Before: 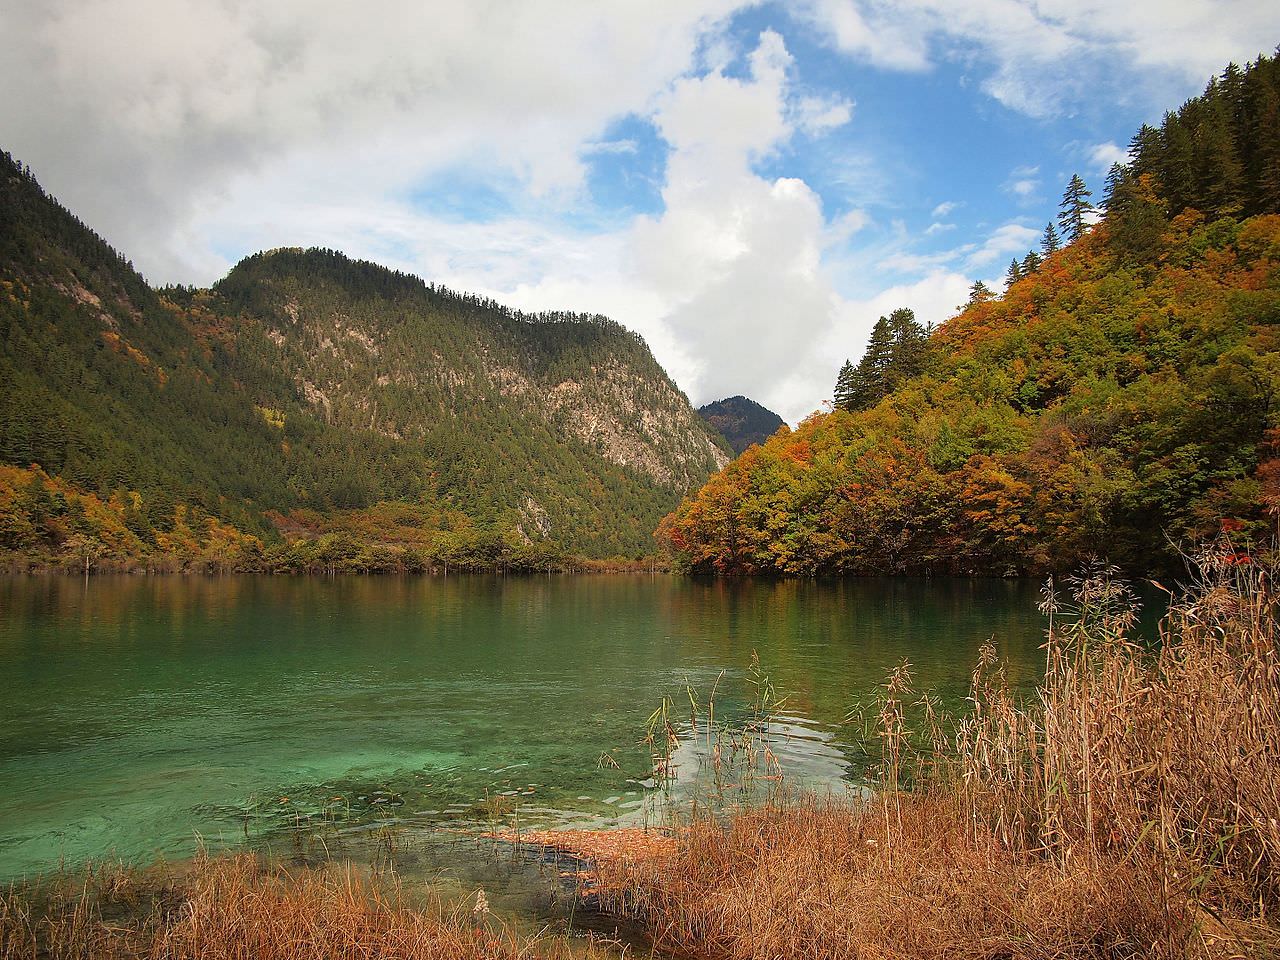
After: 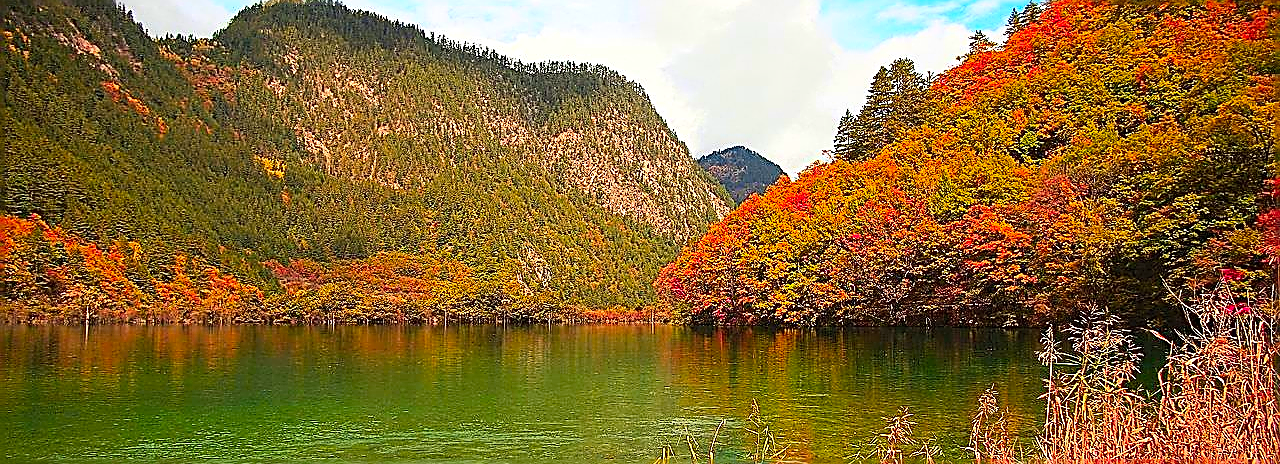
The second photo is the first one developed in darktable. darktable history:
crop and rotate: top 26.056%, bottom 25.543%
tone curve: color space Lab, linked channels, preserve colors none
color zones: curves: ch1 [(0.235, 0.558) (0.75, 0.5)]; ch2 [(0.25, 0.462) (0.749, 0.457)], mix 25.94%
contrast brightness saturation: contrast 0.2, brightness 0.2, saturation 0.8
sharpen: amount 2
exposure: exposure 0.127 EV, compensate highlight preservation false
